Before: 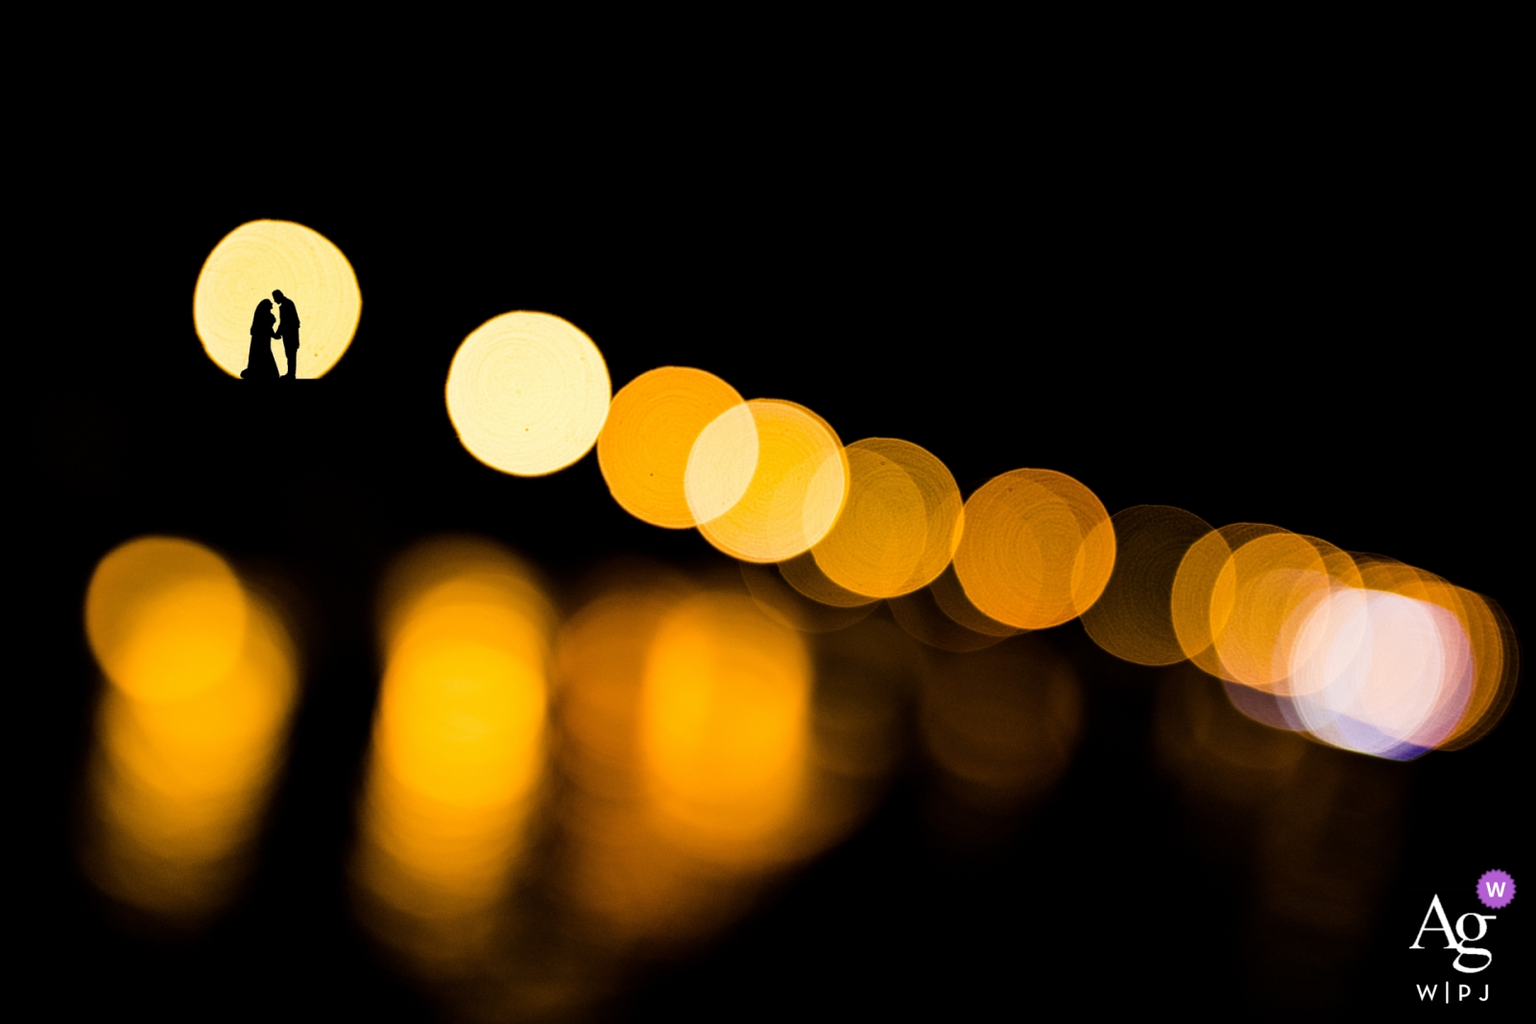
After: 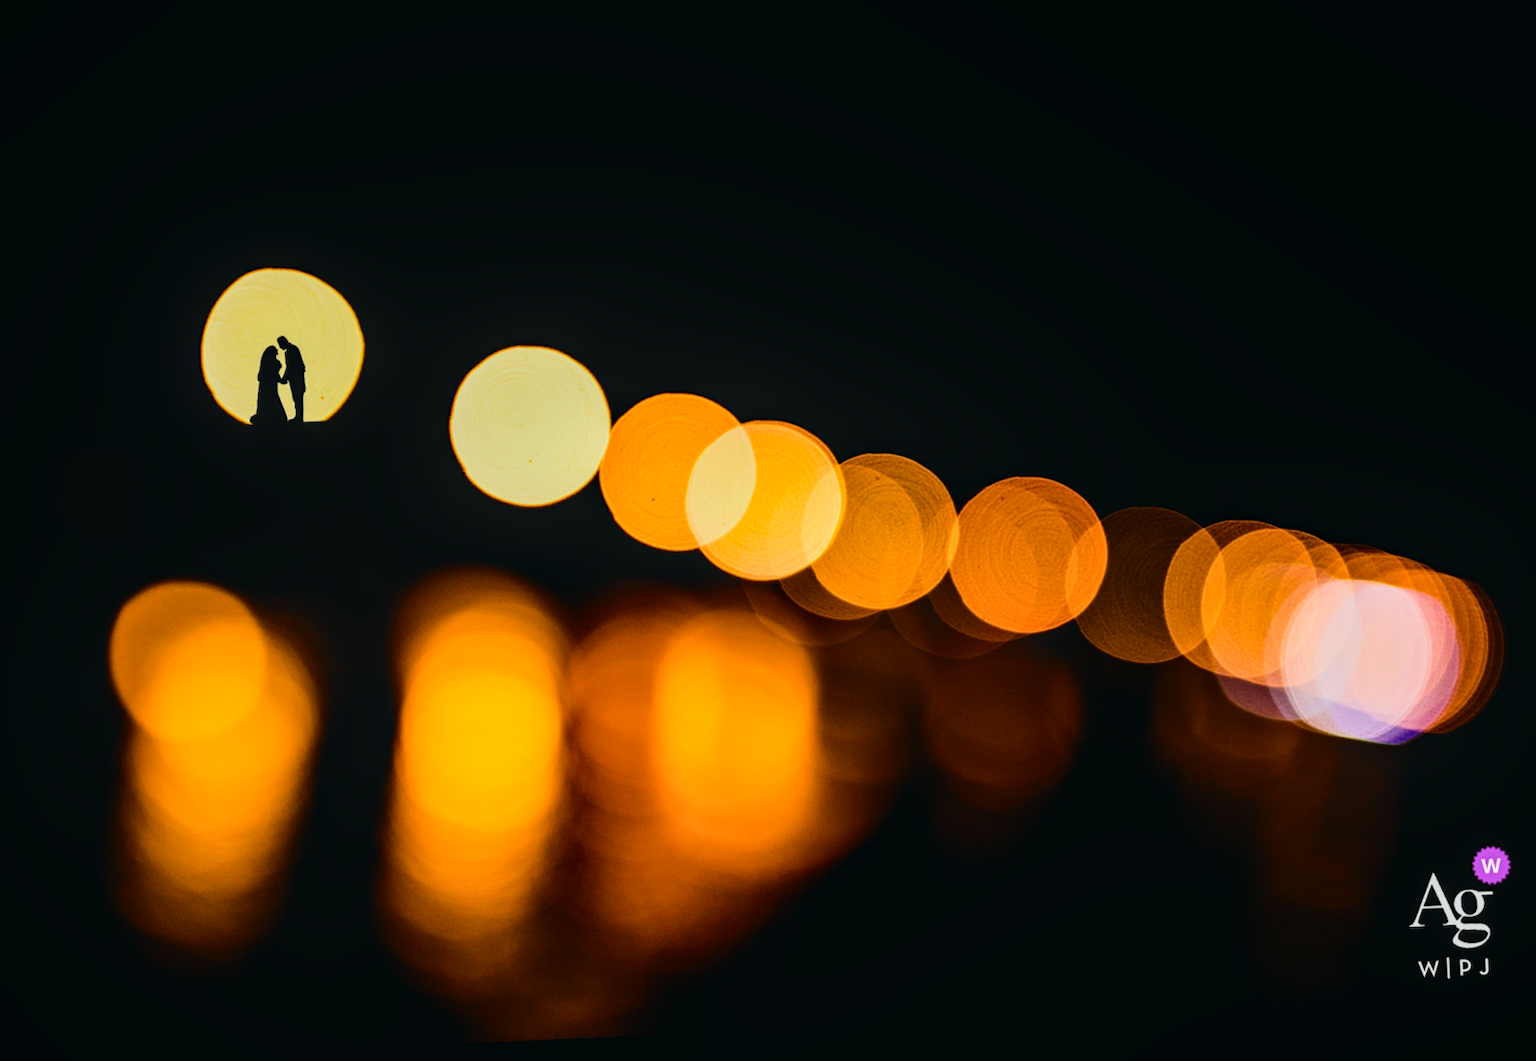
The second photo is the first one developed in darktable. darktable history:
local contrast: on, module defaults
rotate and perspective: rotation -2.56°, automatic cropping off
tone curve: curves: ch0 [(0, 0.011) (0.139, 0.106) (0.295, 0.271) (0.499, 0.523) (0.739, 0.782) (0.857, 0.879) (1, 0.967)]; ch1 [(0, 0) (0.291, 0.229) (0.394, 0.365) (0.469, 0.456) (0.507, 0.504) (0.527, 0.546) (0.571, 0.614) (0.725, 0.779) (1, 1)]; ch2 [(0, 0) (0.125, 0.089) (0.35, 0.317) (0.437, 0.42) (0.502, 0.499) (0.537, 0.551) (0.613, 0.636) (1, 1)], color space Lab, independent channels, preserve colors none
